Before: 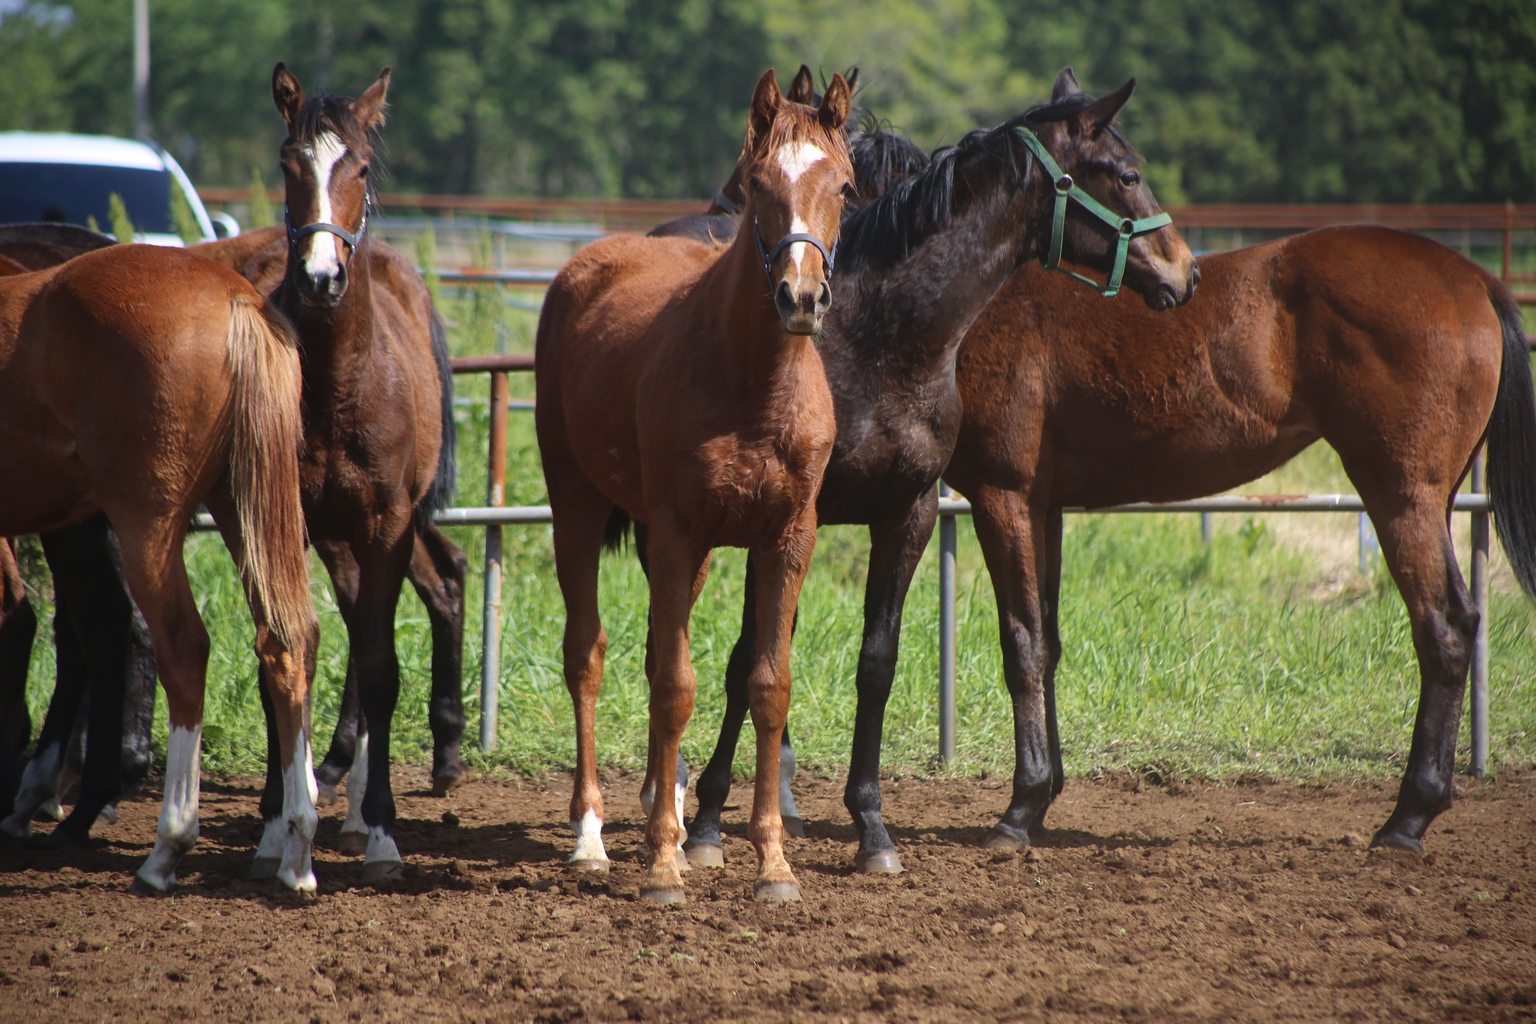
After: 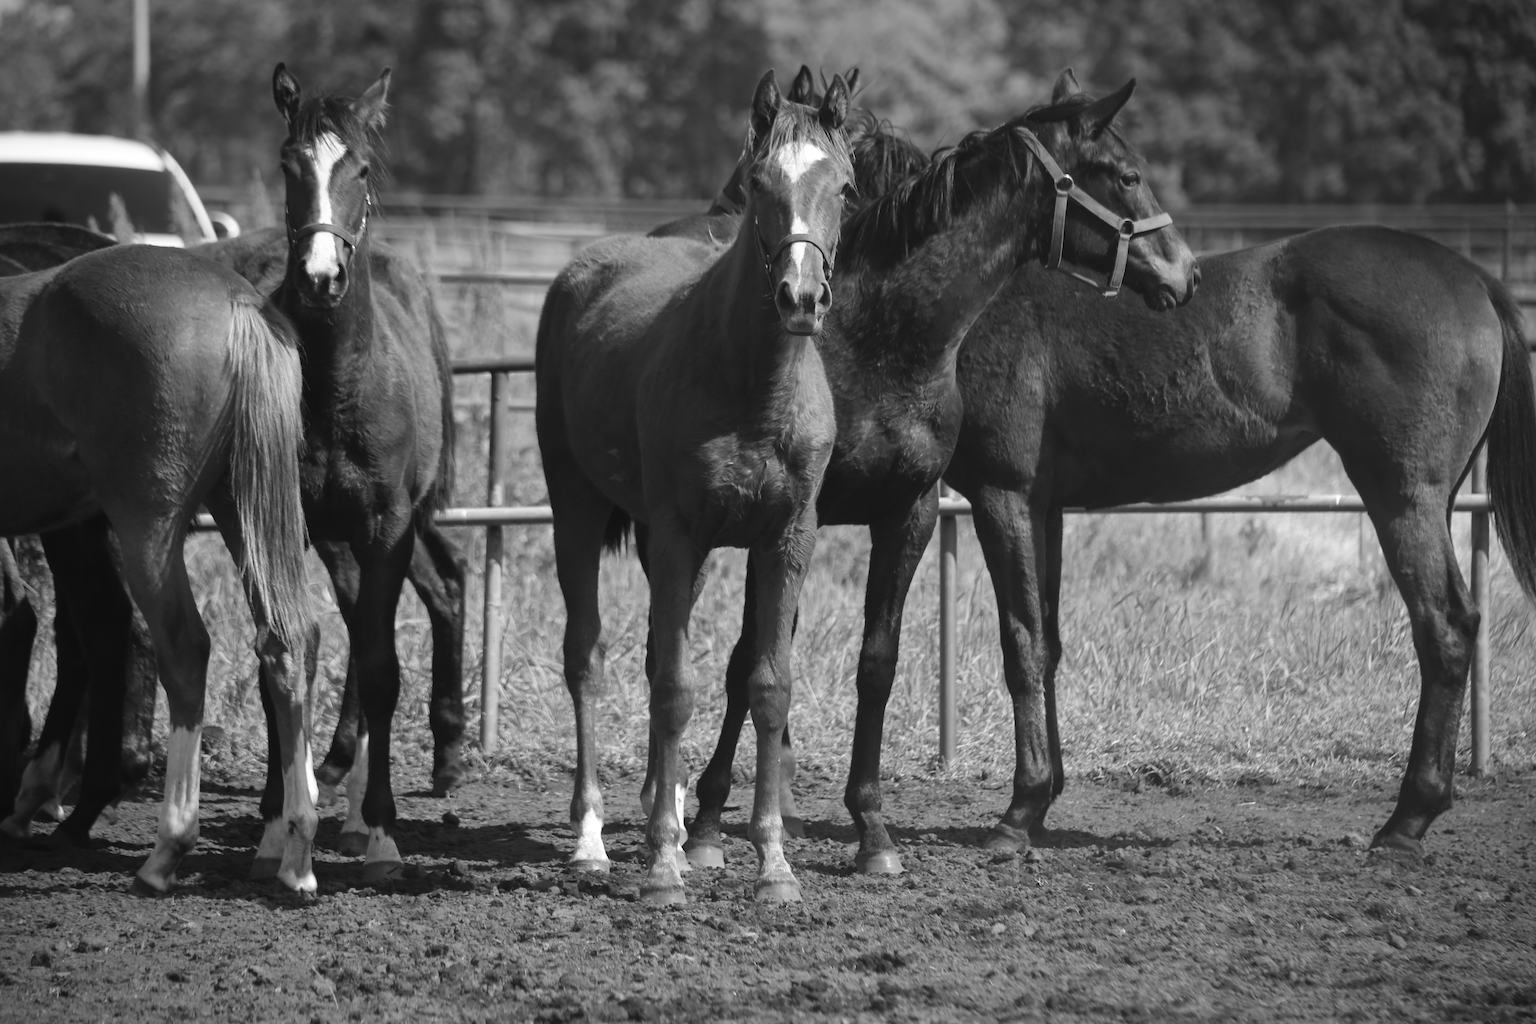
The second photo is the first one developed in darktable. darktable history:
white balance: red 1.004, blue 1.096
monochrome: on, module defaults
